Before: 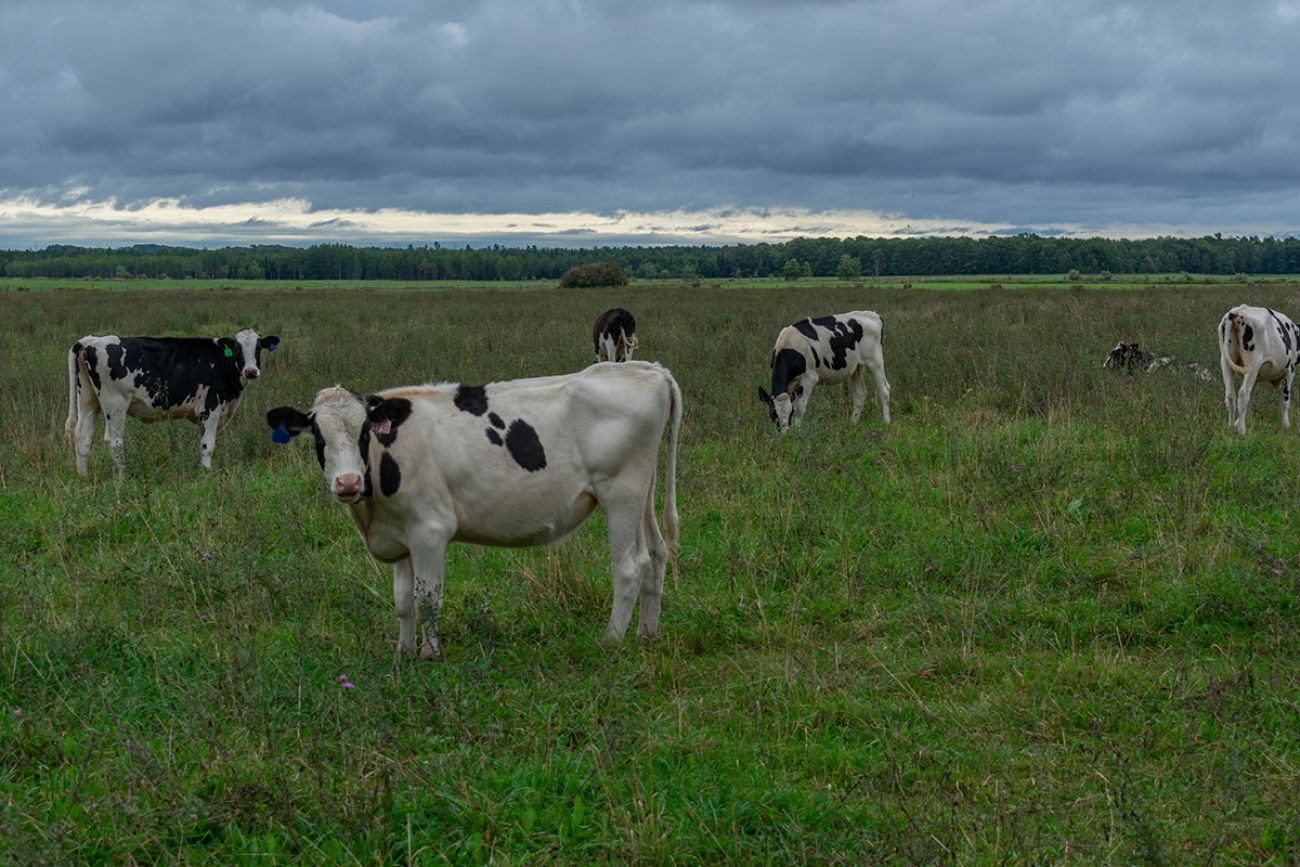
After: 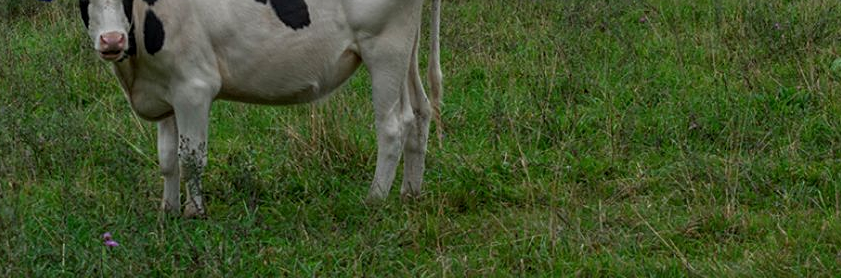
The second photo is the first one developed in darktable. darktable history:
sharpen: amount 0.211
crop: left 18.163%, top 51.023%, right 17.121%, bottom 16.894%
local contrast: highlights 107%, shadows 98%, detail 120%, midtone range 0.2
